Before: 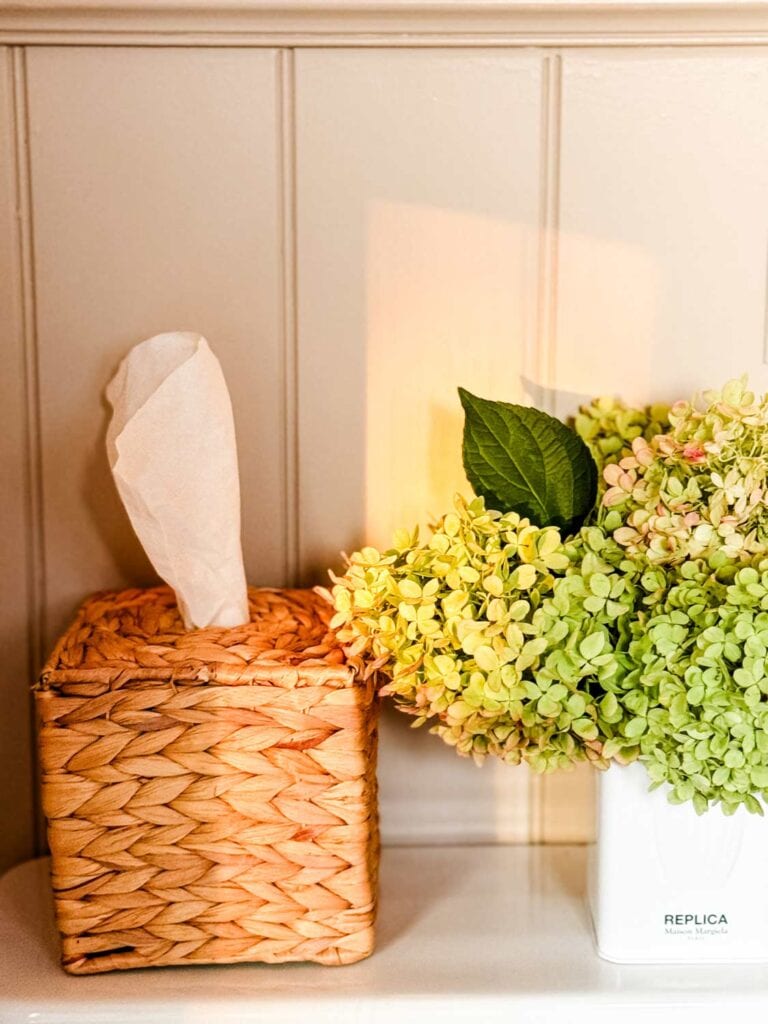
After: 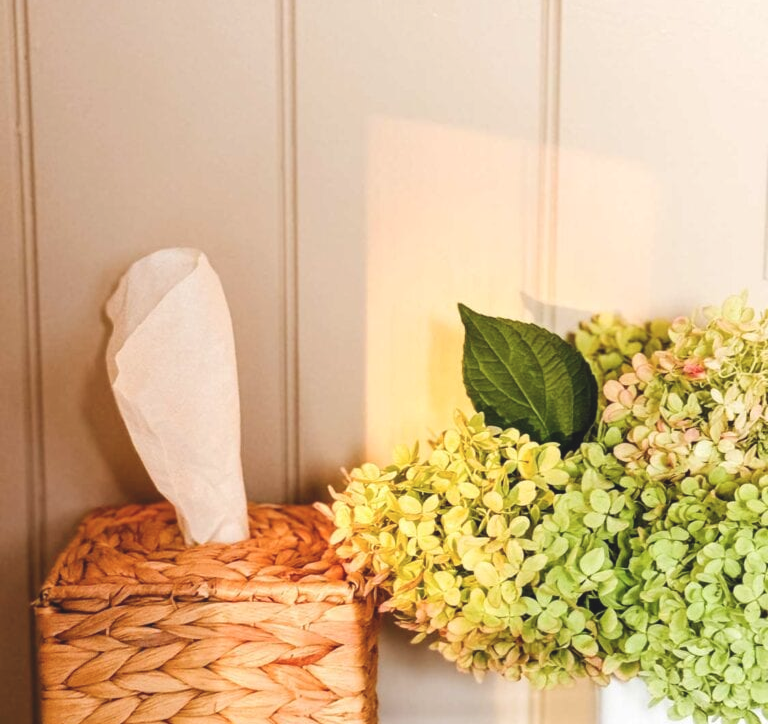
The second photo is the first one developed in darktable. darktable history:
crop and rotate: top 8.293%, bottom 20.996%
color balance: lift [1.007, 1, 1, 1], gamma [1.097, 1, 1, 1]
